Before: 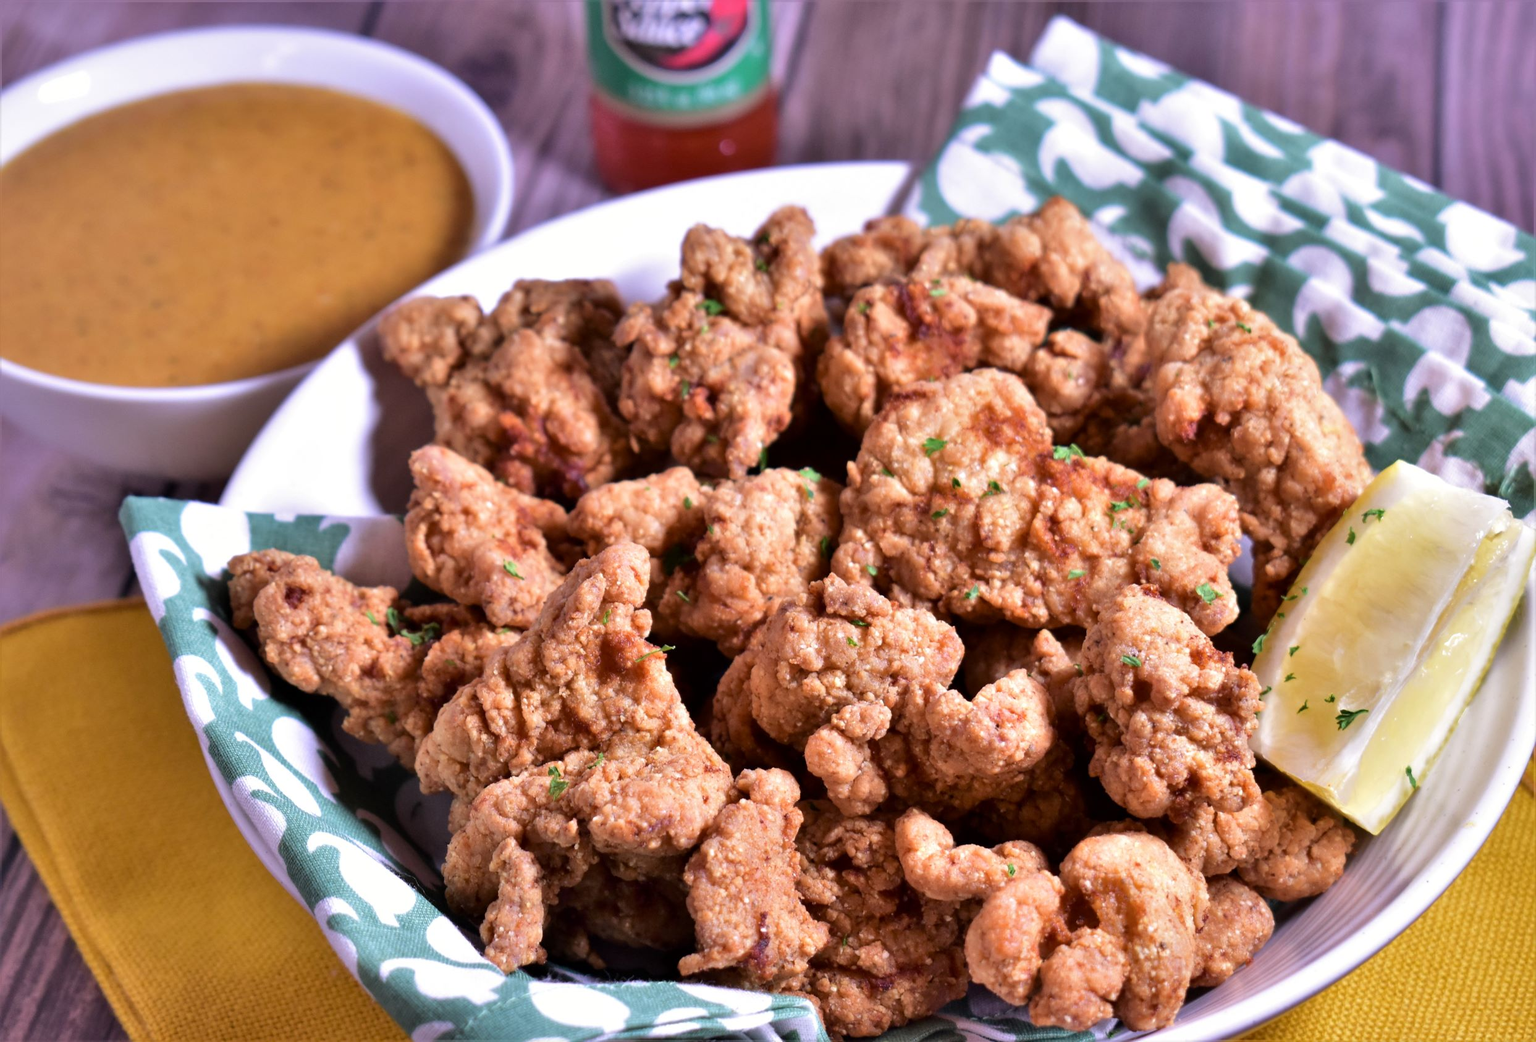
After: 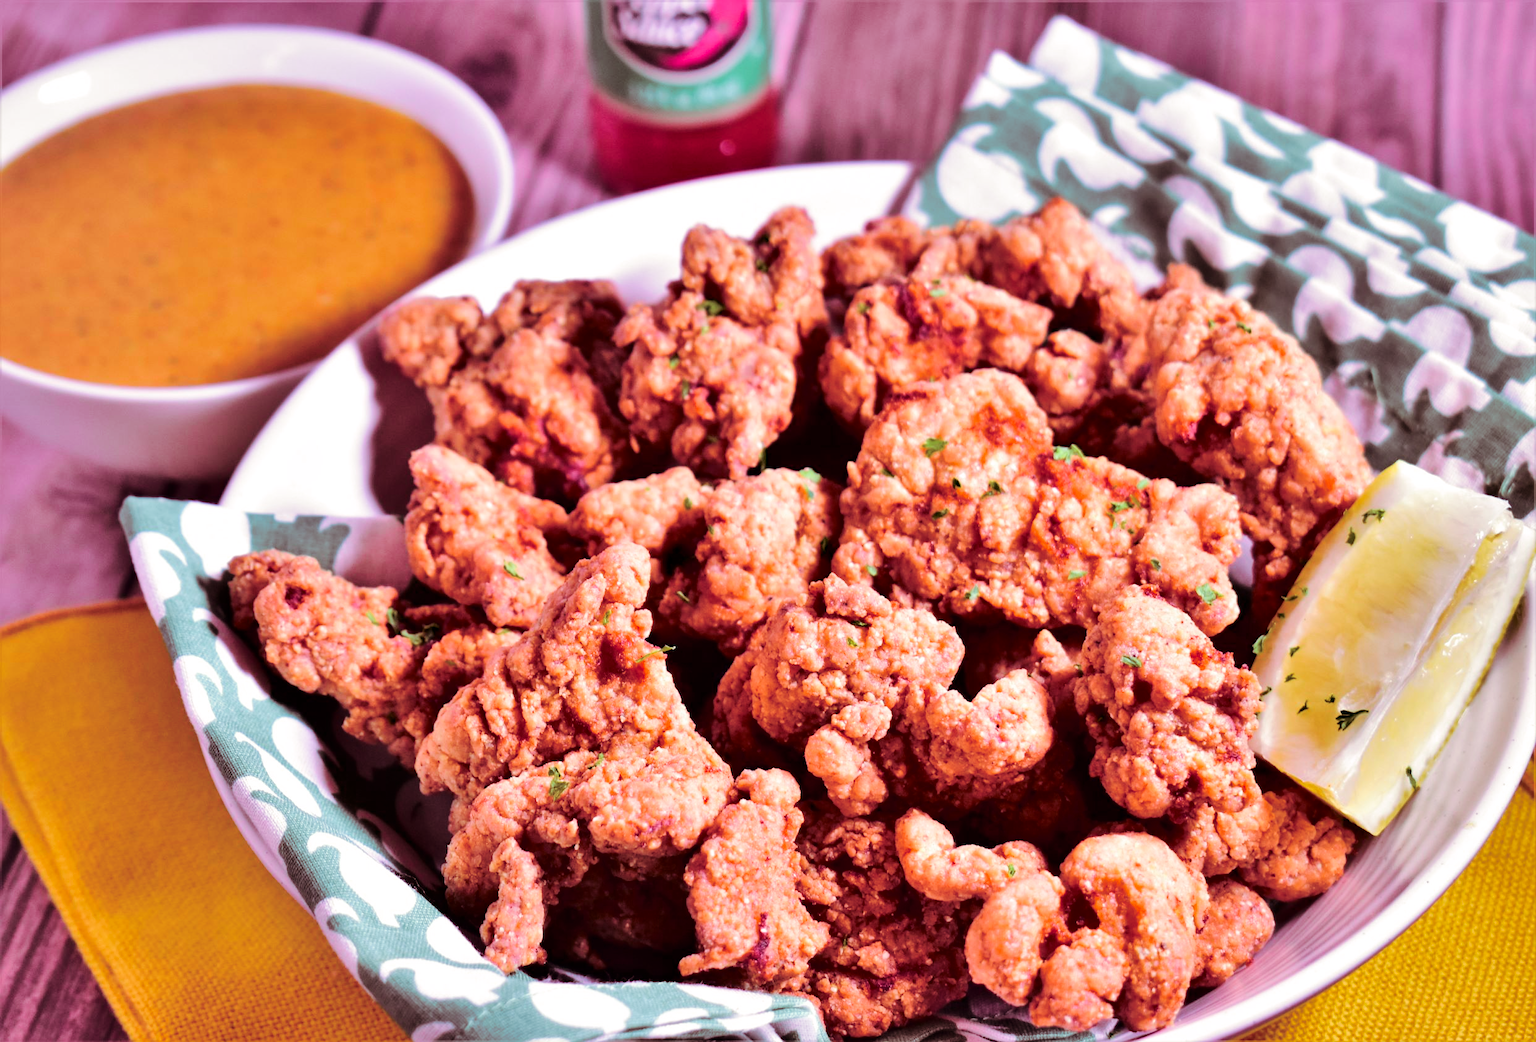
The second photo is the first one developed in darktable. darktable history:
shadows and highlights: soften with gaussian
base curve: curves: ch0 [(0, 0) (0.158, 0.273) (0.879, 0.895) (1, 1)], preserve colors none
split-toning: shadows › hue 360°
tone curve: curves: ch0 [(0, 0) (0.106, 0.026) (0.275, 0.155) (0.392, 0.314) (0.513, 0.481) (0.657, 0.667) (1, 1)]; ch1 [(0, 0) (0.5, 0.511) (0.536, 0.579) (0.587, 0.69) (1, 1)]; ch2 [(0, 0) (0.5, 0.5) (0.55, 0.552) (0.625, 0.699) (1, 1)], color space Lab, independent channels, preserve colors none
